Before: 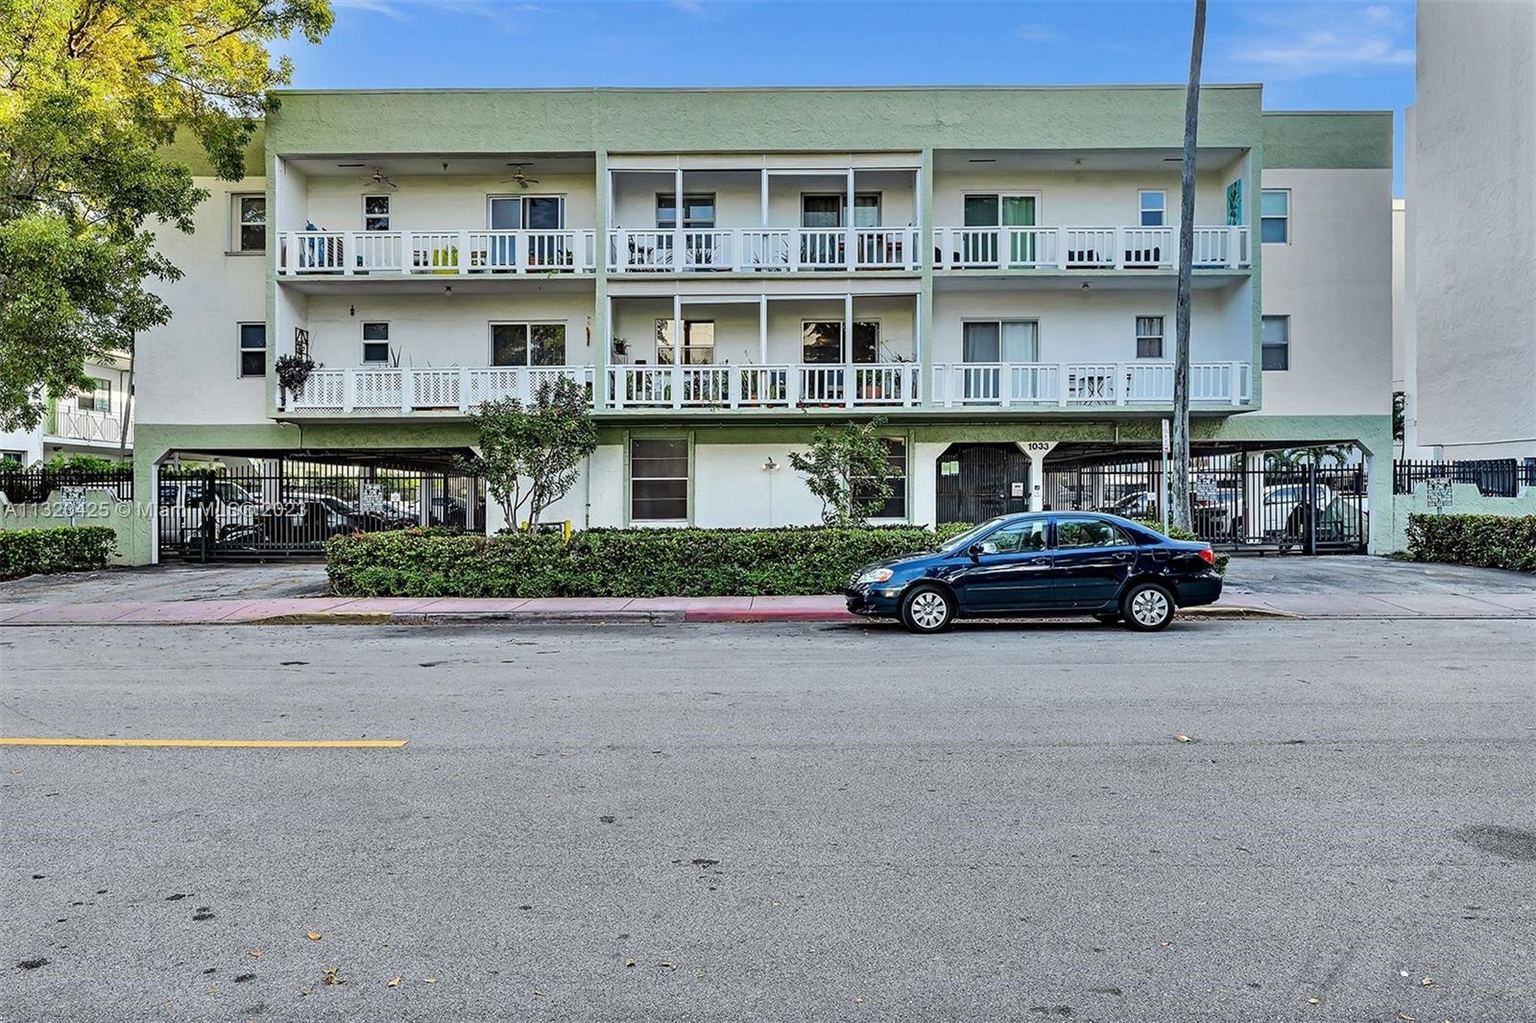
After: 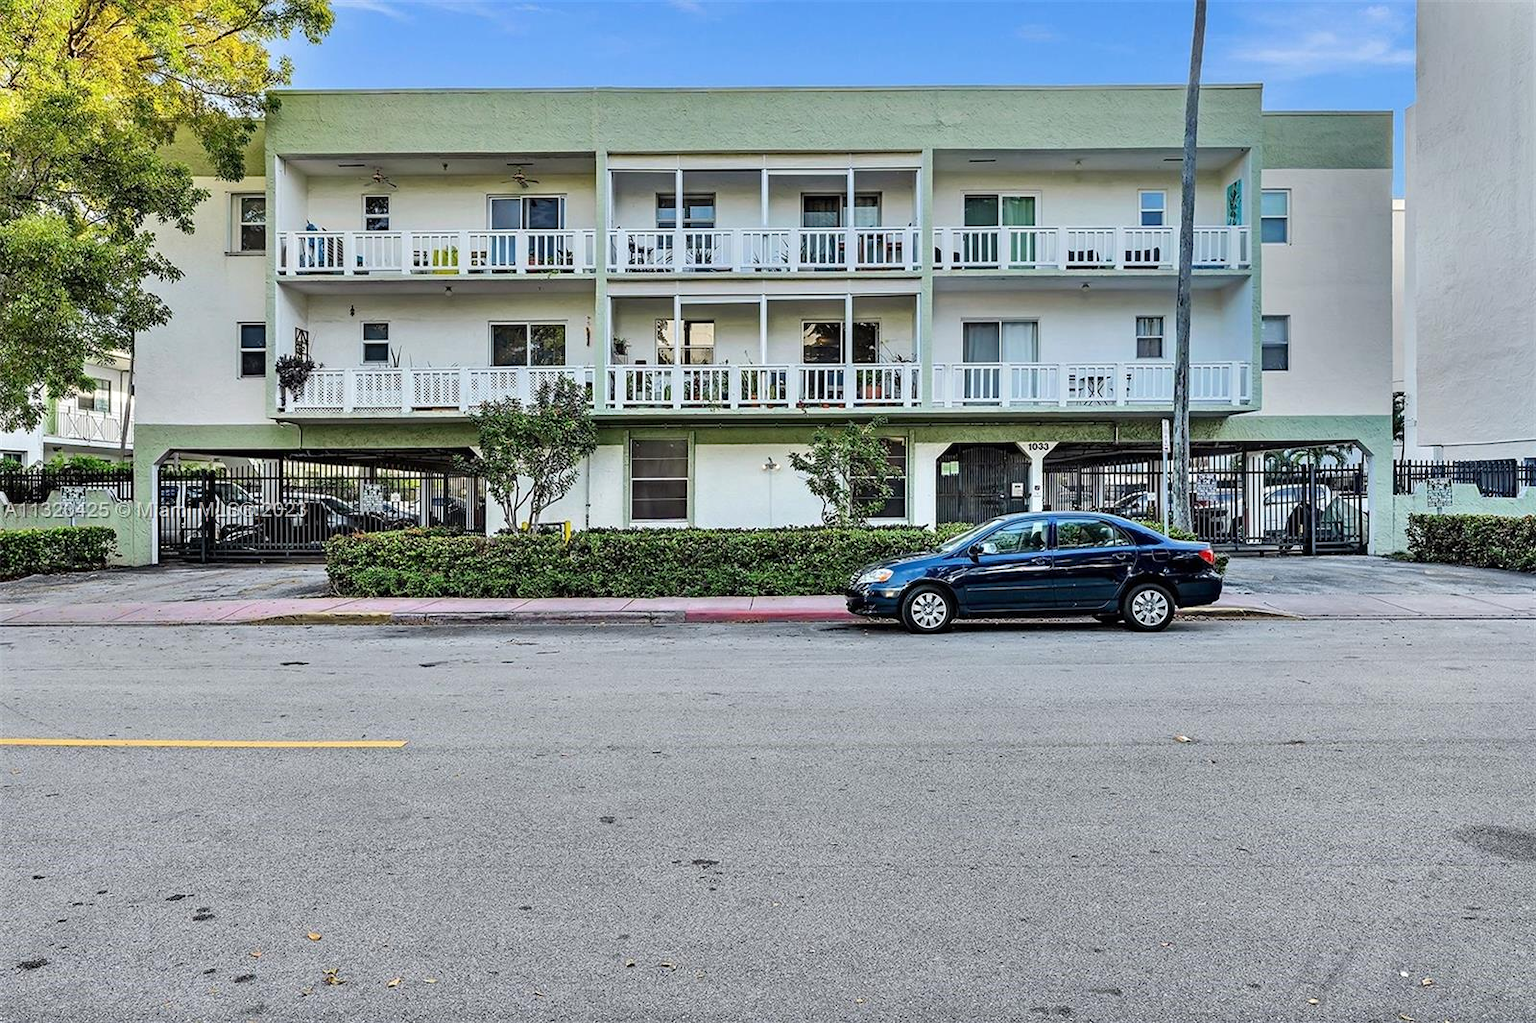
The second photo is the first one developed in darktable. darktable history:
exposure: exposure 0.13 EV, compensate highlight preservation false
tone equalizer: -7 EV 0.203 EV, -6 EV 0.132 EV, -5 EV 0.092 EV, -4 EV 0.047 EV, -2 EV -0.017 EV, -1 EV -0.053 EV, +0 EV -0.081 EV, edges refinement/feathering 500, mask exposure compensation -1.57 EV, preserve details no
